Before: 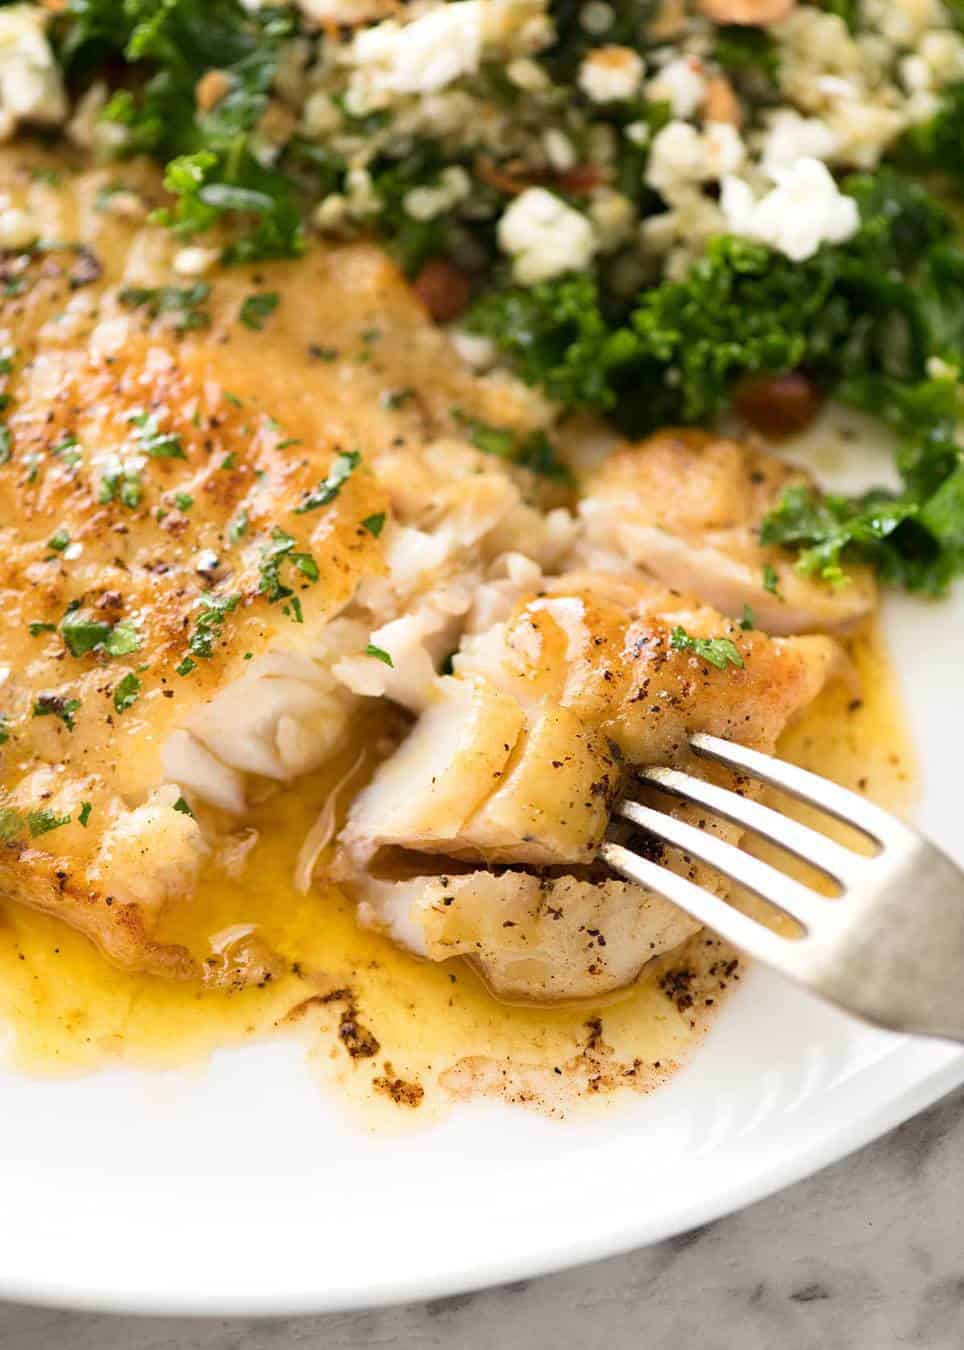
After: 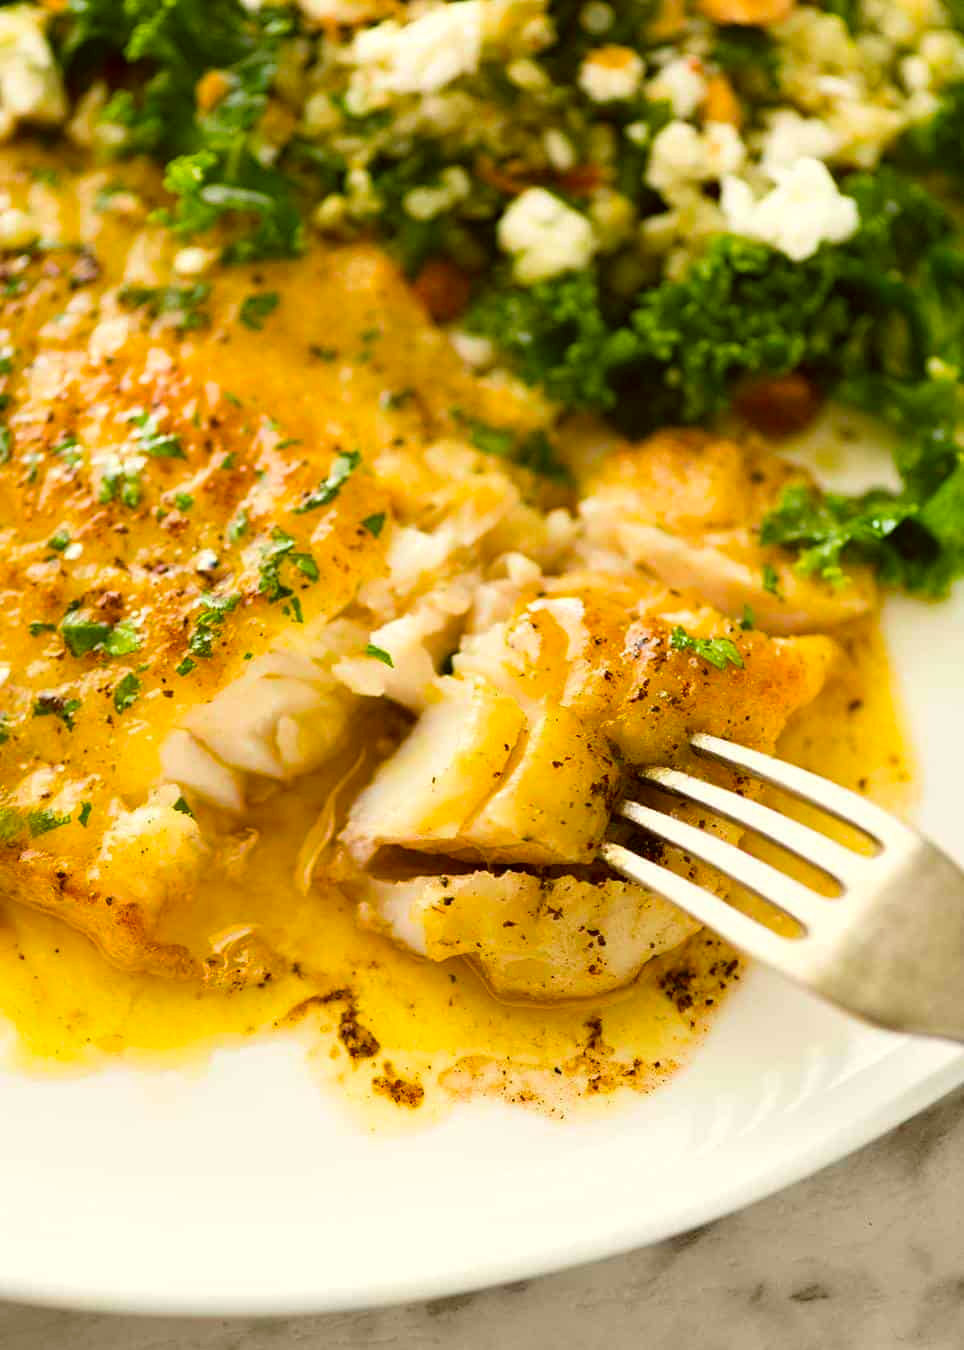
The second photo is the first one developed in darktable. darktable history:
color balance rgb: perceptual saturation grading › global saturation 31.268%, global vibrance 18.096%
color correction: highlights a* -1.21, highlights b* 10.21, shadows a* 0.93, shadows b* 19.08
